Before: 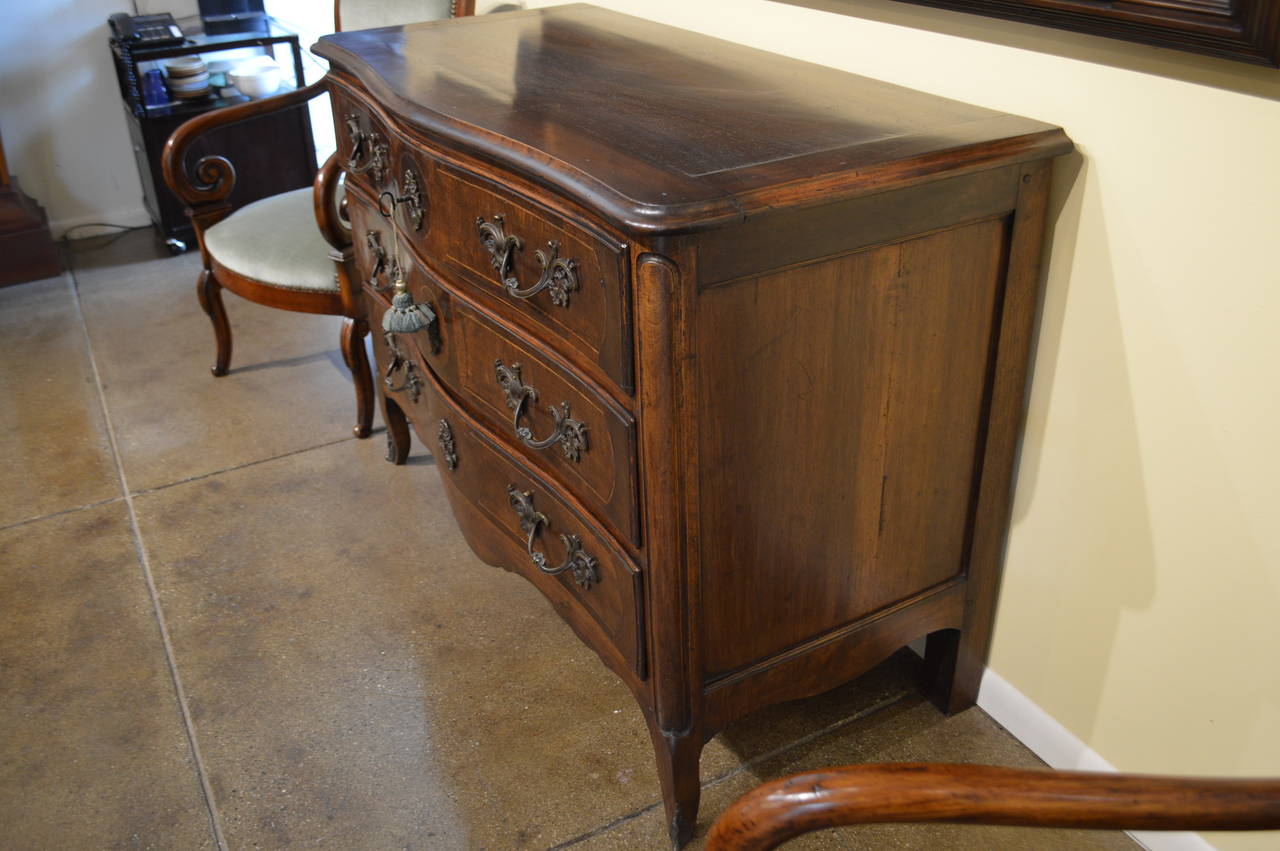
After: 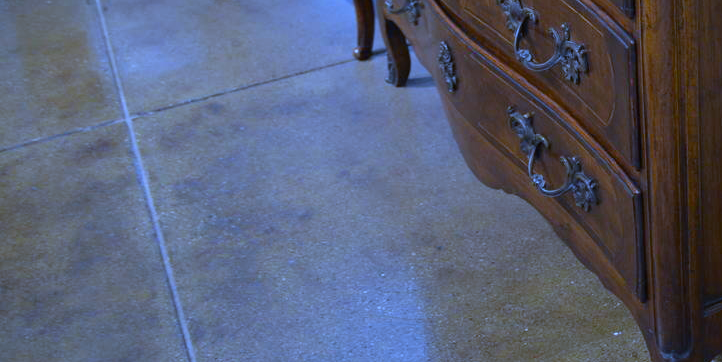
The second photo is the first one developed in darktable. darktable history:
crop: top 44.483%, right 43.593%, bottom 12.892%
white balance: red 0.766, blue 1.537
color balance rgb: perceptual saturation grading › global saturation 20%, global vibrance 20%
